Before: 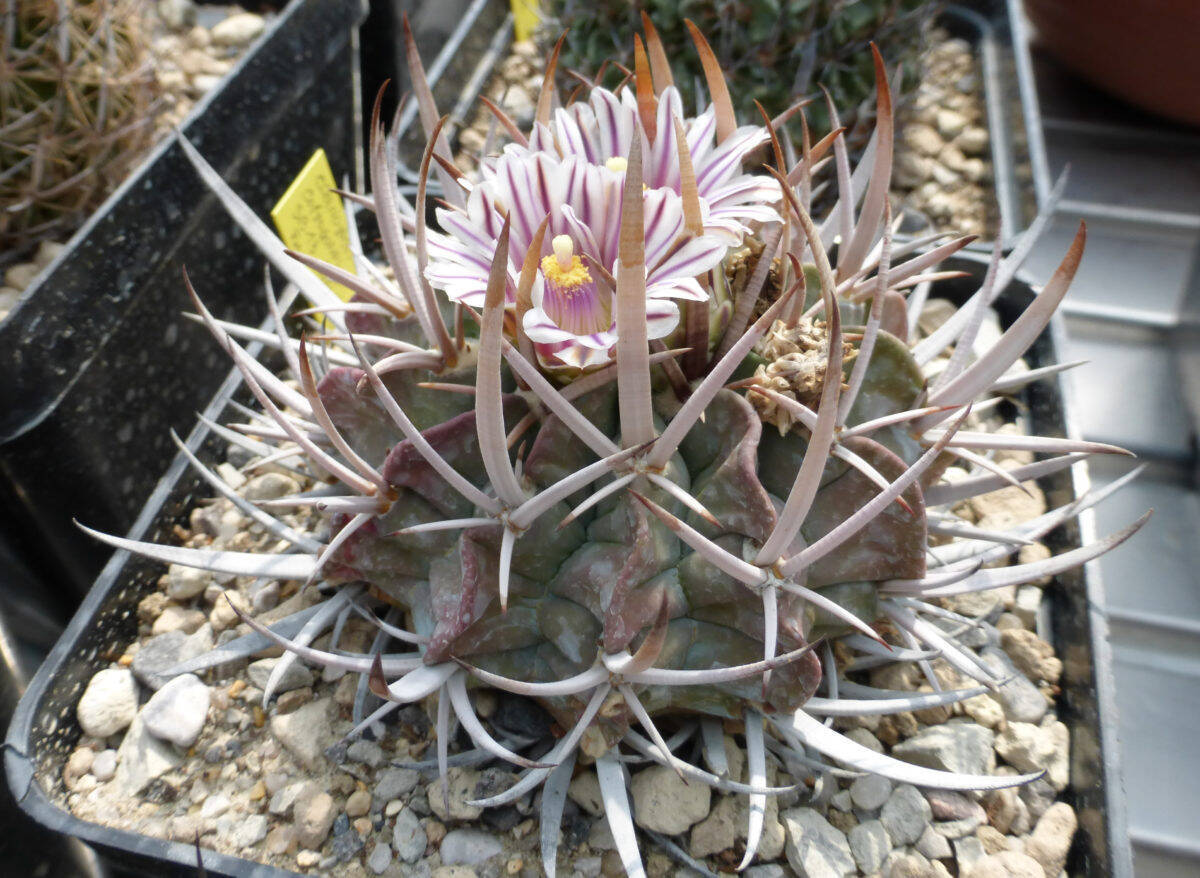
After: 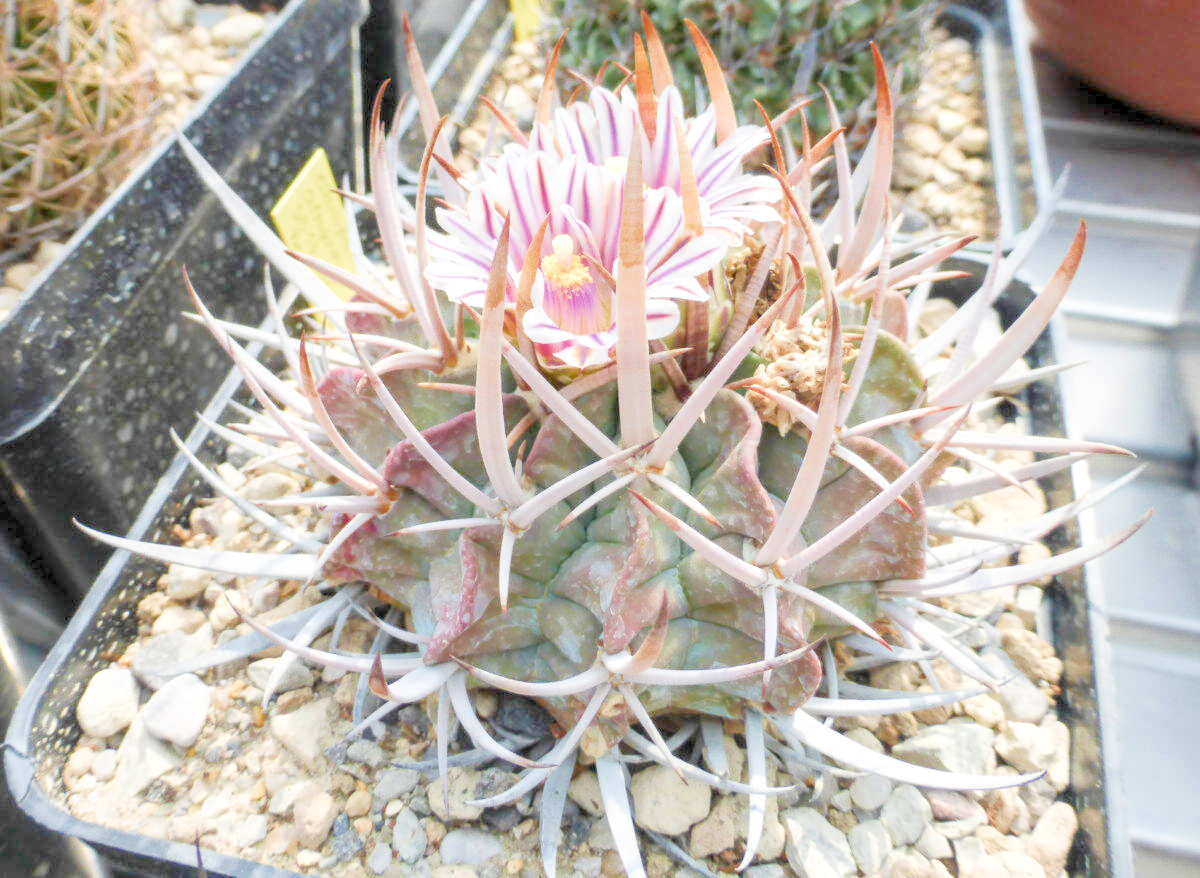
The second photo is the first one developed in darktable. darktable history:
filmic rgb: middle gray luminance 2.5%, black relative exposure -10 EV, white relative exposure 7 EV, threshold 6 EV, dynamic range scaling 10%, target black luminance 0%, hardness 3.19, latitude 44.39%, contrast 0.682, highlights saturation mix 5%, shadows ↔ highlights balance 13.63%, add noise in highlights 0, color science v3 (2019), use custom middle-gray values true, iterations of high-quality reconstruction 0, contrast in highlights soft, enable highlight reconstruction true
local contrast: on, module defaults
